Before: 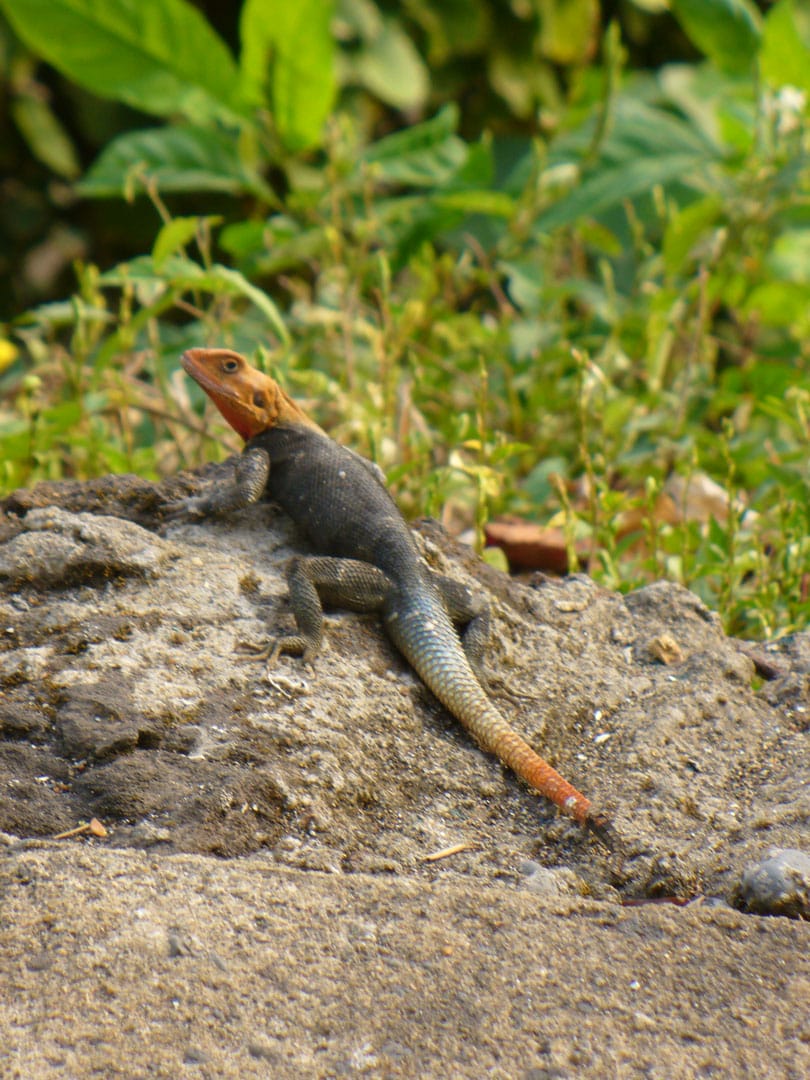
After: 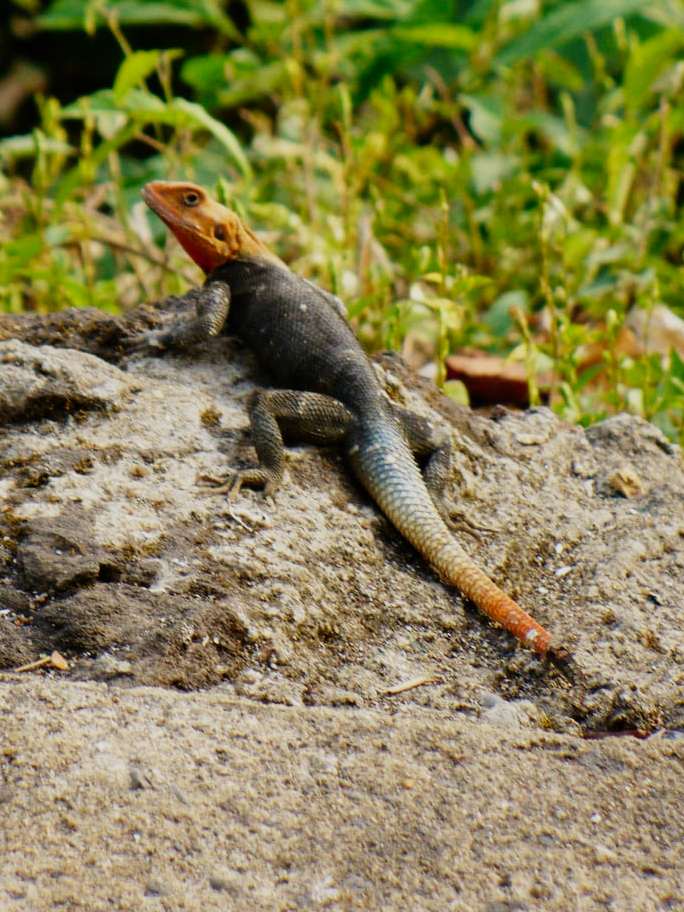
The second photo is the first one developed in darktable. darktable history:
crop and rotate: left 4.842%, top 15.51%, right 10.668%
sigmoid: contrast 1.69, skew -0.23, preserve hue 0%, red attenuation 0.1, red rotation 0.035, green attenuation 0.1, green rotation -0.017, blue attenuation 0.15, blue rotation -0.052, base primaries Rec2020
